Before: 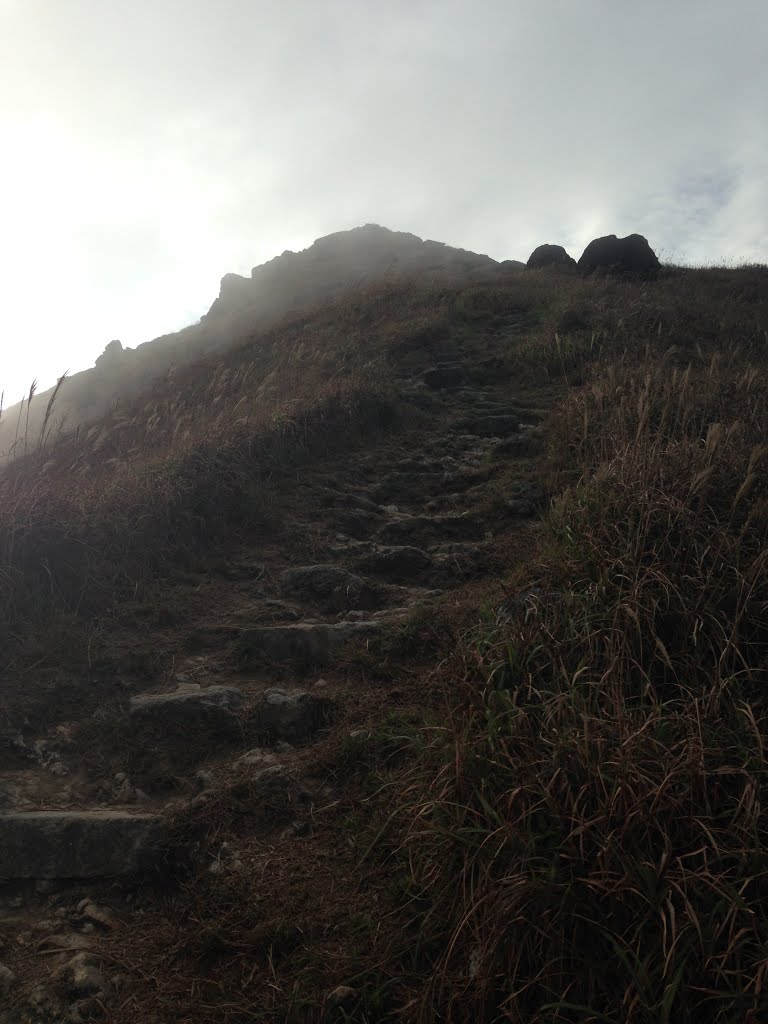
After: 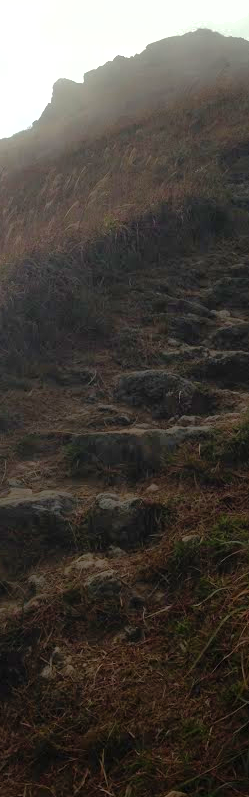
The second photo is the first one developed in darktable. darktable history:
crop and rotate: left 21.917%, top 19.087%, right 45.591%, bottom 3.001%
shadows and highlights: on, module defaults
color balance rgb: perceptual saturation grading › global saturation 0%, global vibrance 59.679%
tone equalizer: -8 EV -0.438 EV, -7 EV -0.364 EV, -6 EV -0.32 EV, -5 EV -0.216 EV, -3 EV 0.203 EV, -2 EV 0.337 EV, -1 EV 0.414 EV, +0 EV 0.441 EV
